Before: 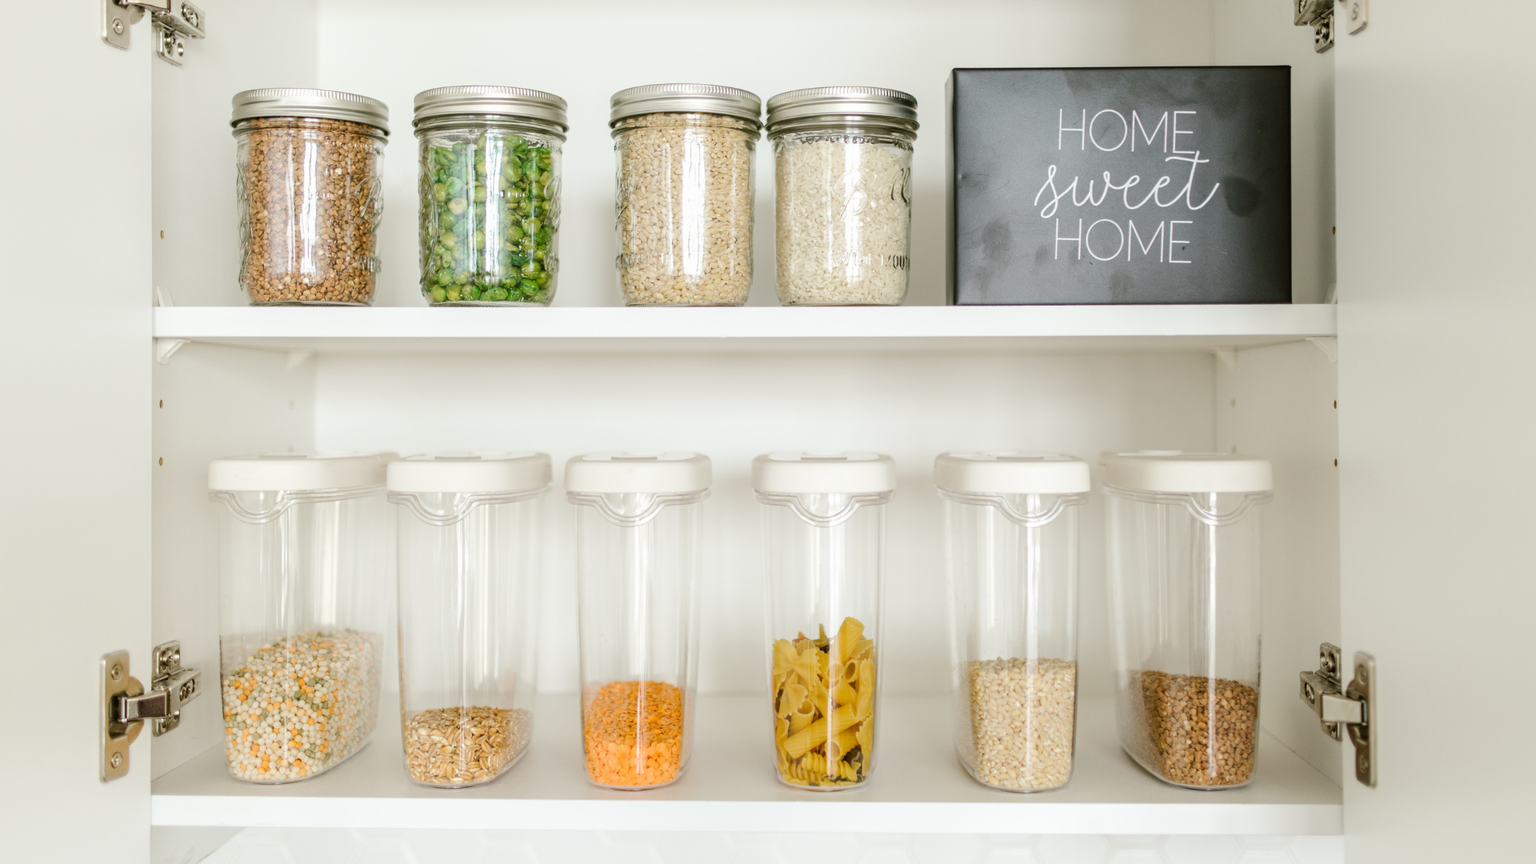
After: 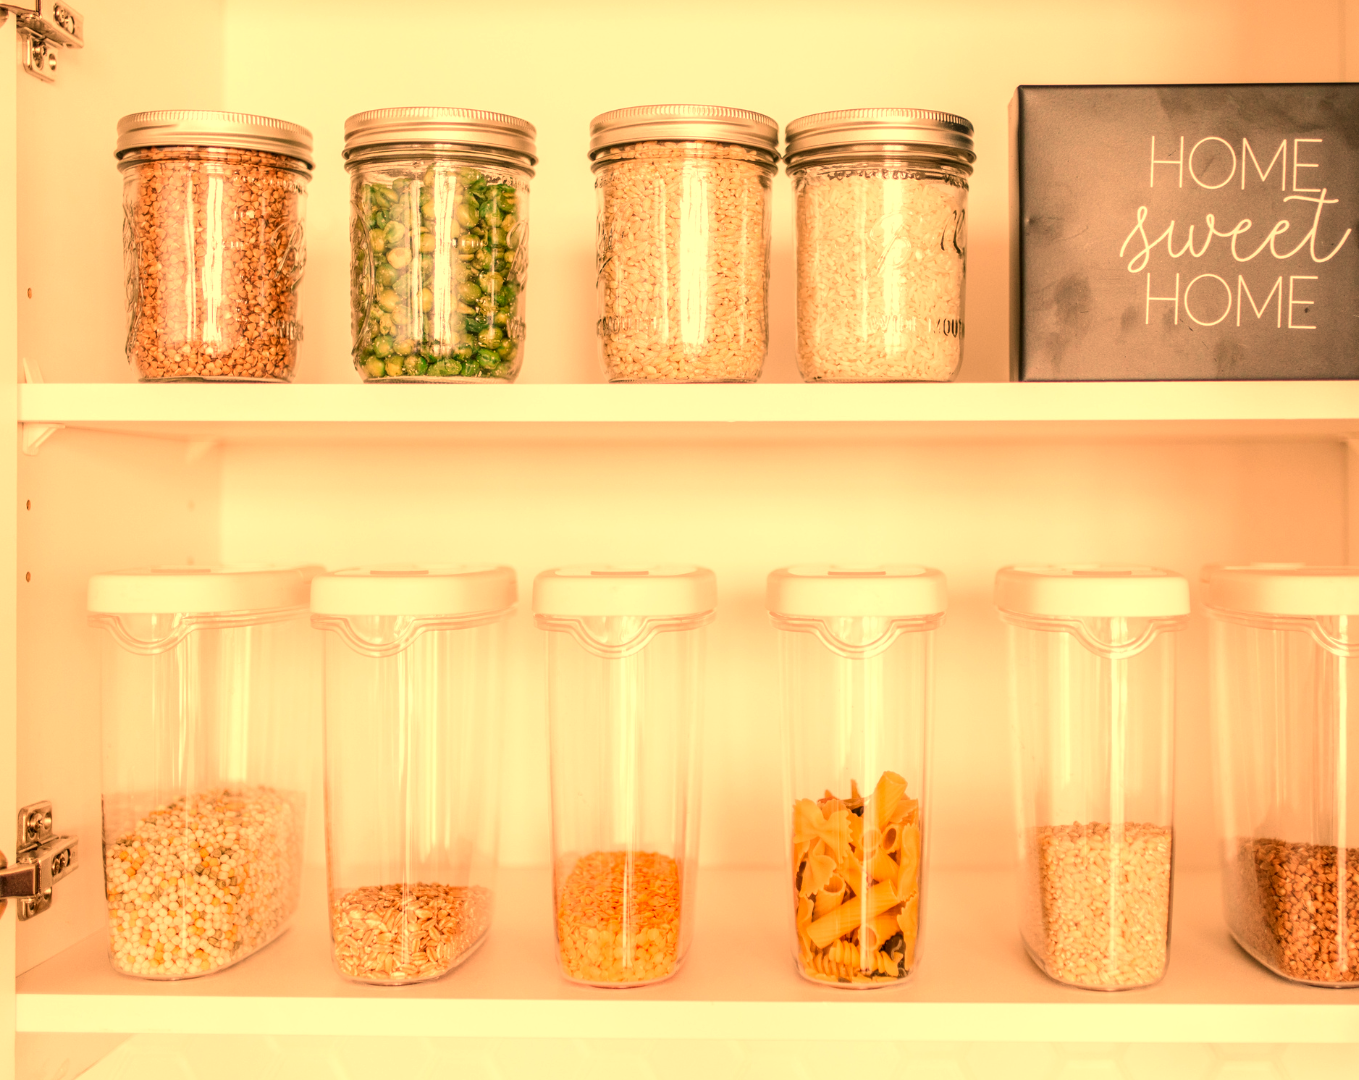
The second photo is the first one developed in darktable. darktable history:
crop and rotate: left 9.061%, right 20.142%
local contrast: on, module defaults
white balance: red 1.467, blue 0.684
